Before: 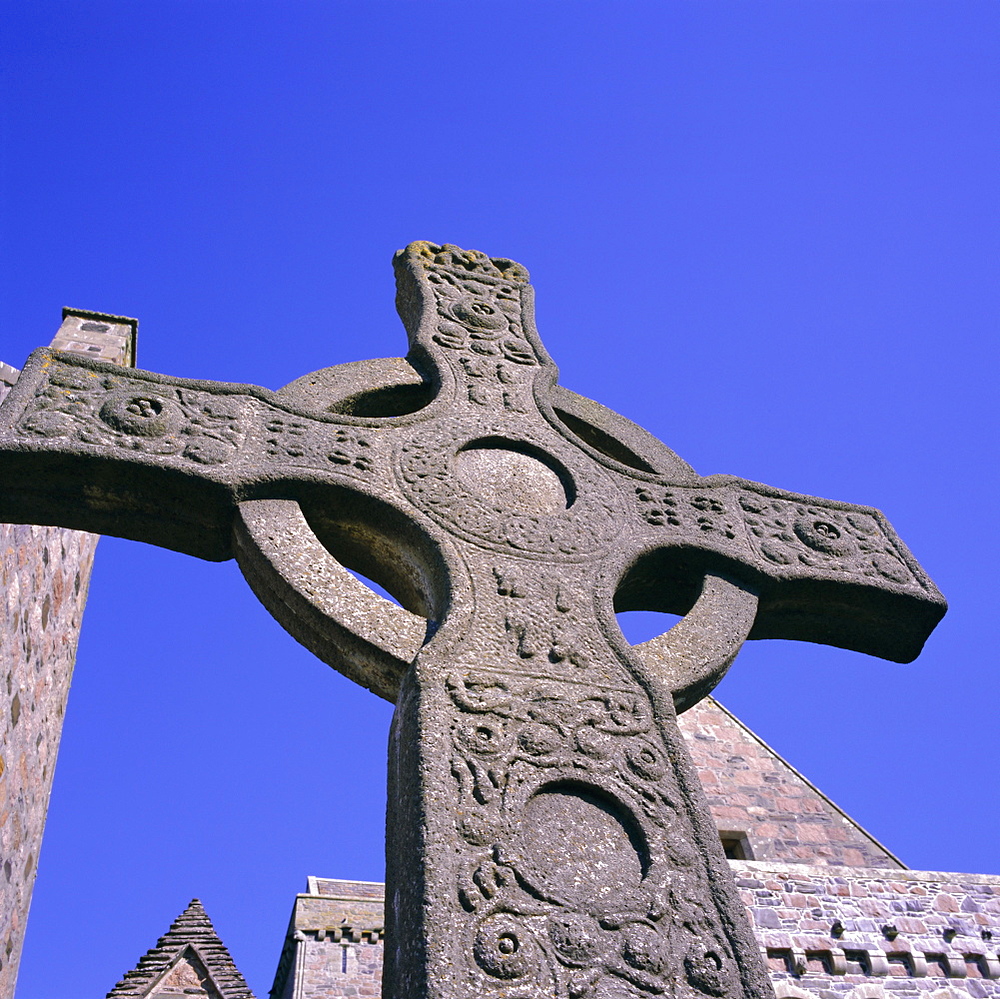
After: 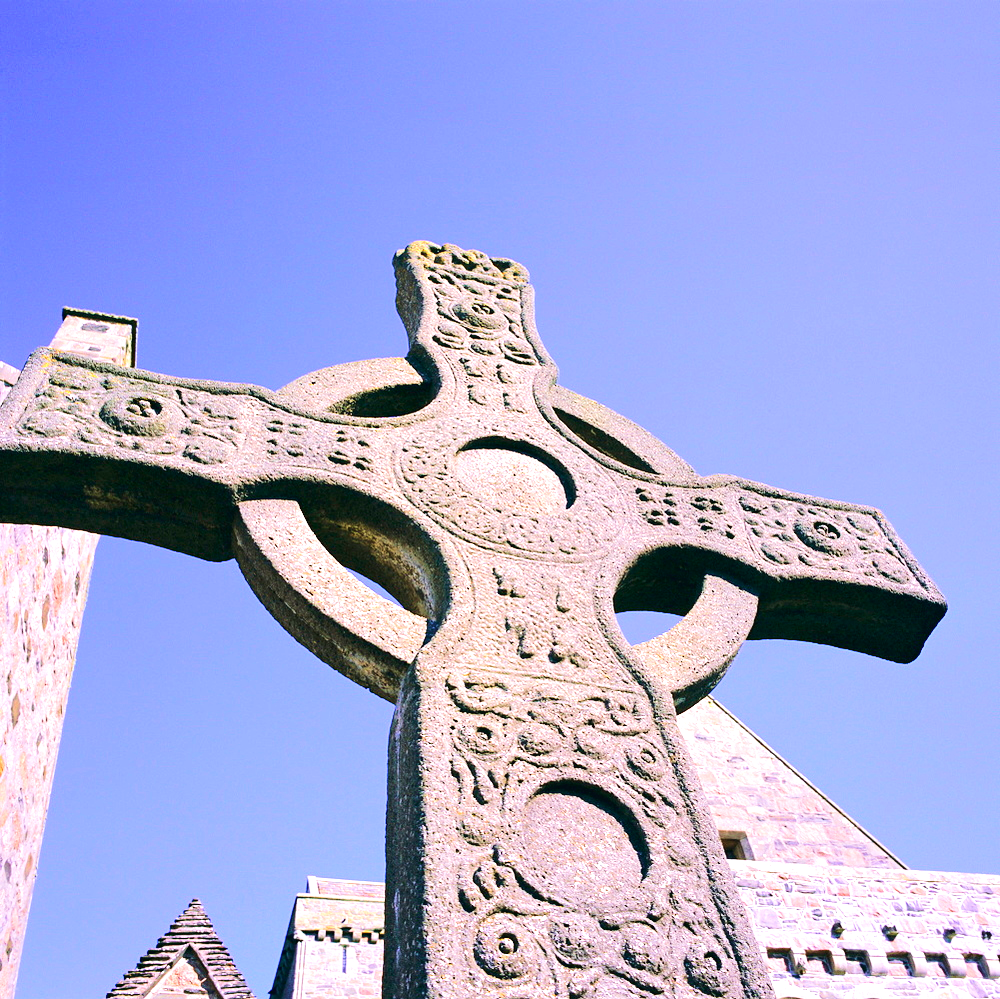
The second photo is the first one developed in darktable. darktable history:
velvia: strength 29.8%
contrast brightness saturation: saturation -0.066
exposure: black level correction 0, exposure 1.383 EV, compensate highlight preservation false
tone curve: curves: ch0 [(0, 0.018) (0.036, 0.038) (0.15, 0.131) (0.27, 0.247) (0.503, 0.556) (0.763, 0.785) (1, 0.919)]; ch1 [(0, 0) (0.203, 0.158) (0.333, 0.283) (0.451, 0.417) (0.502, 0.5) (0.519, 0.522) (0.562, 0.588) (0.603, 0.664) (0.722, 0.813) (1, 1)]; ch2 [(0, 0) (0.29, 0.295) (0.404, 0.436) (0.497, 0.499) (0.521, 0.523) (0.561, 0.605) (0.639, 0.664) (0.712, 0.764) (1, 1)], color space Lab, linked channels, preserve colors none
